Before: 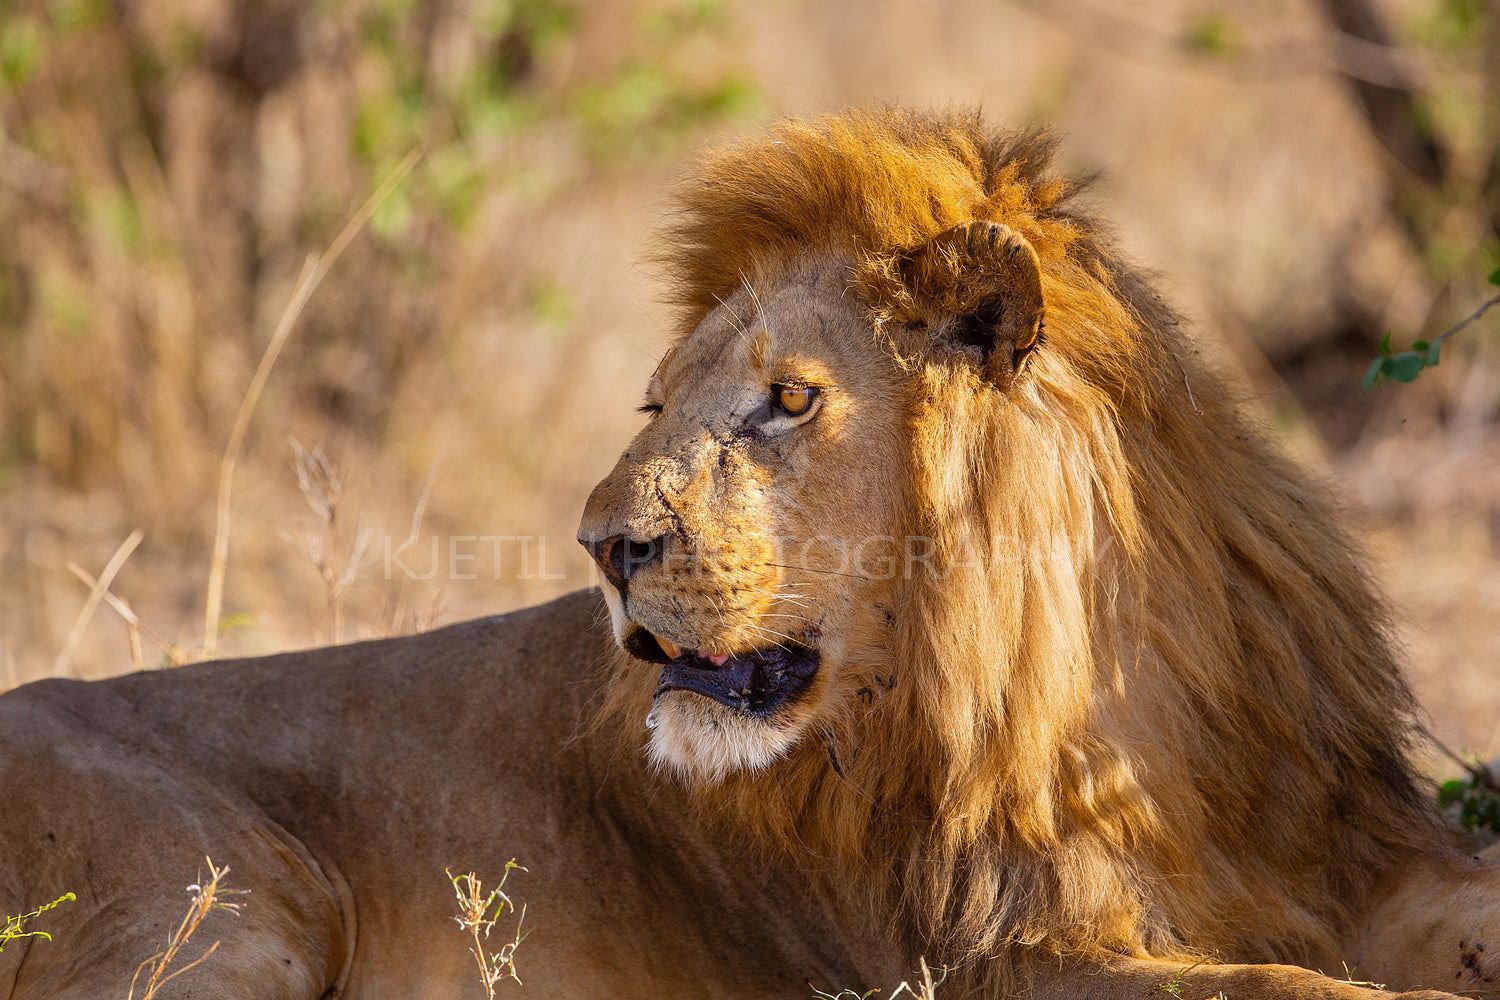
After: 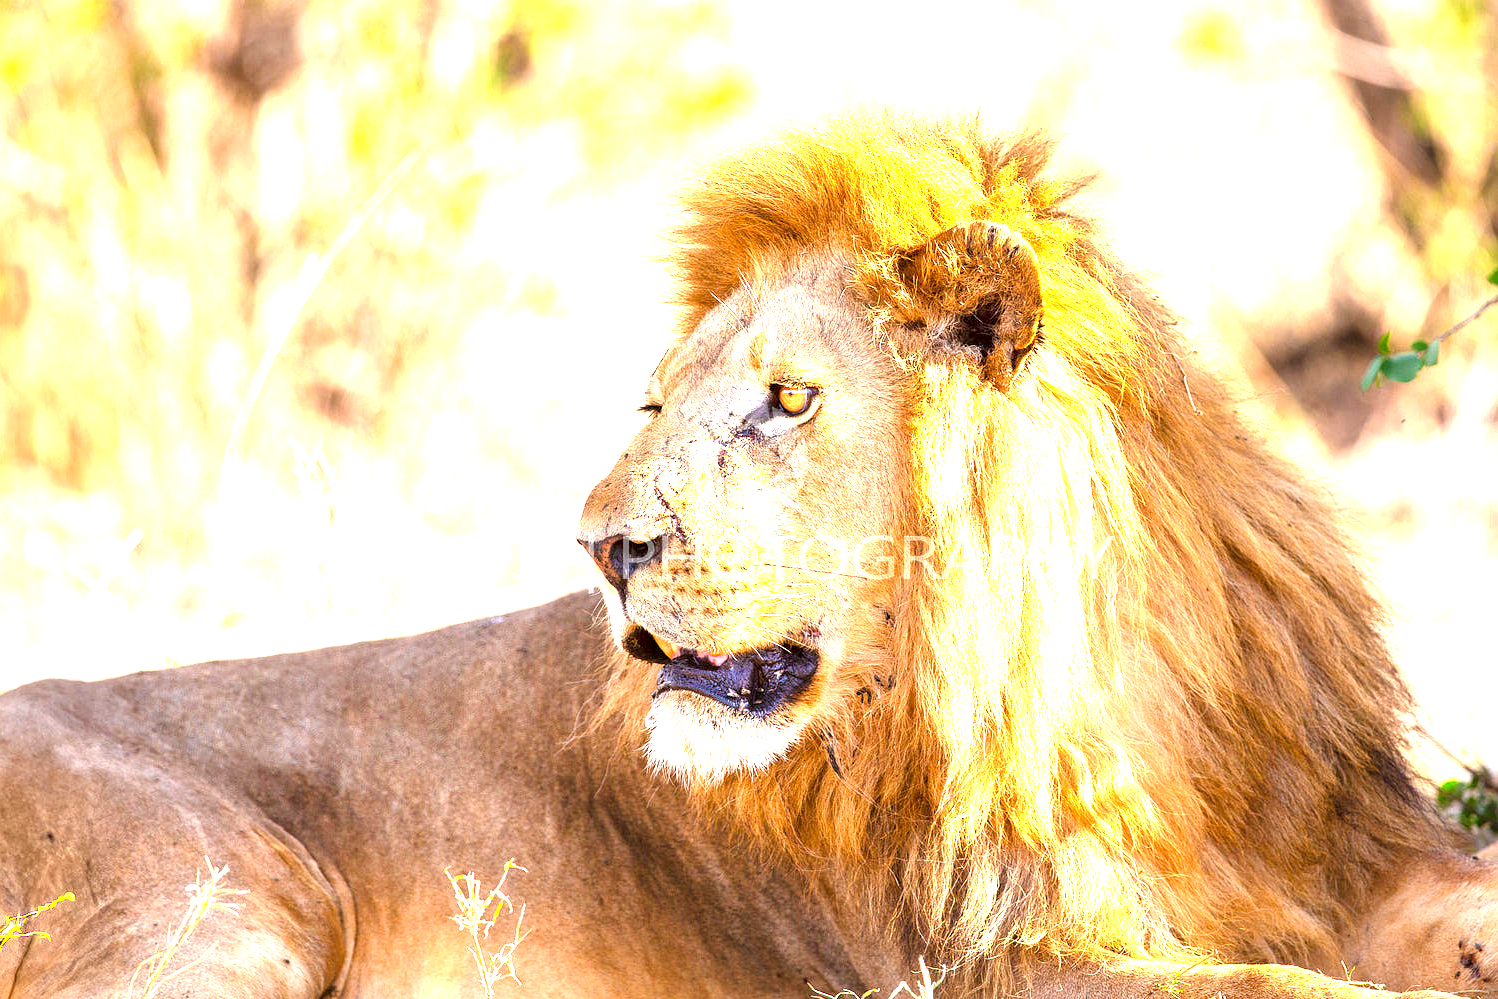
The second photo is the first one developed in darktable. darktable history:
crop and rotate: left 0.126%
exposure: black level correction 0.001, exposure 2.607 EV, compensate exposure bias true, compensate highlight preservation false
